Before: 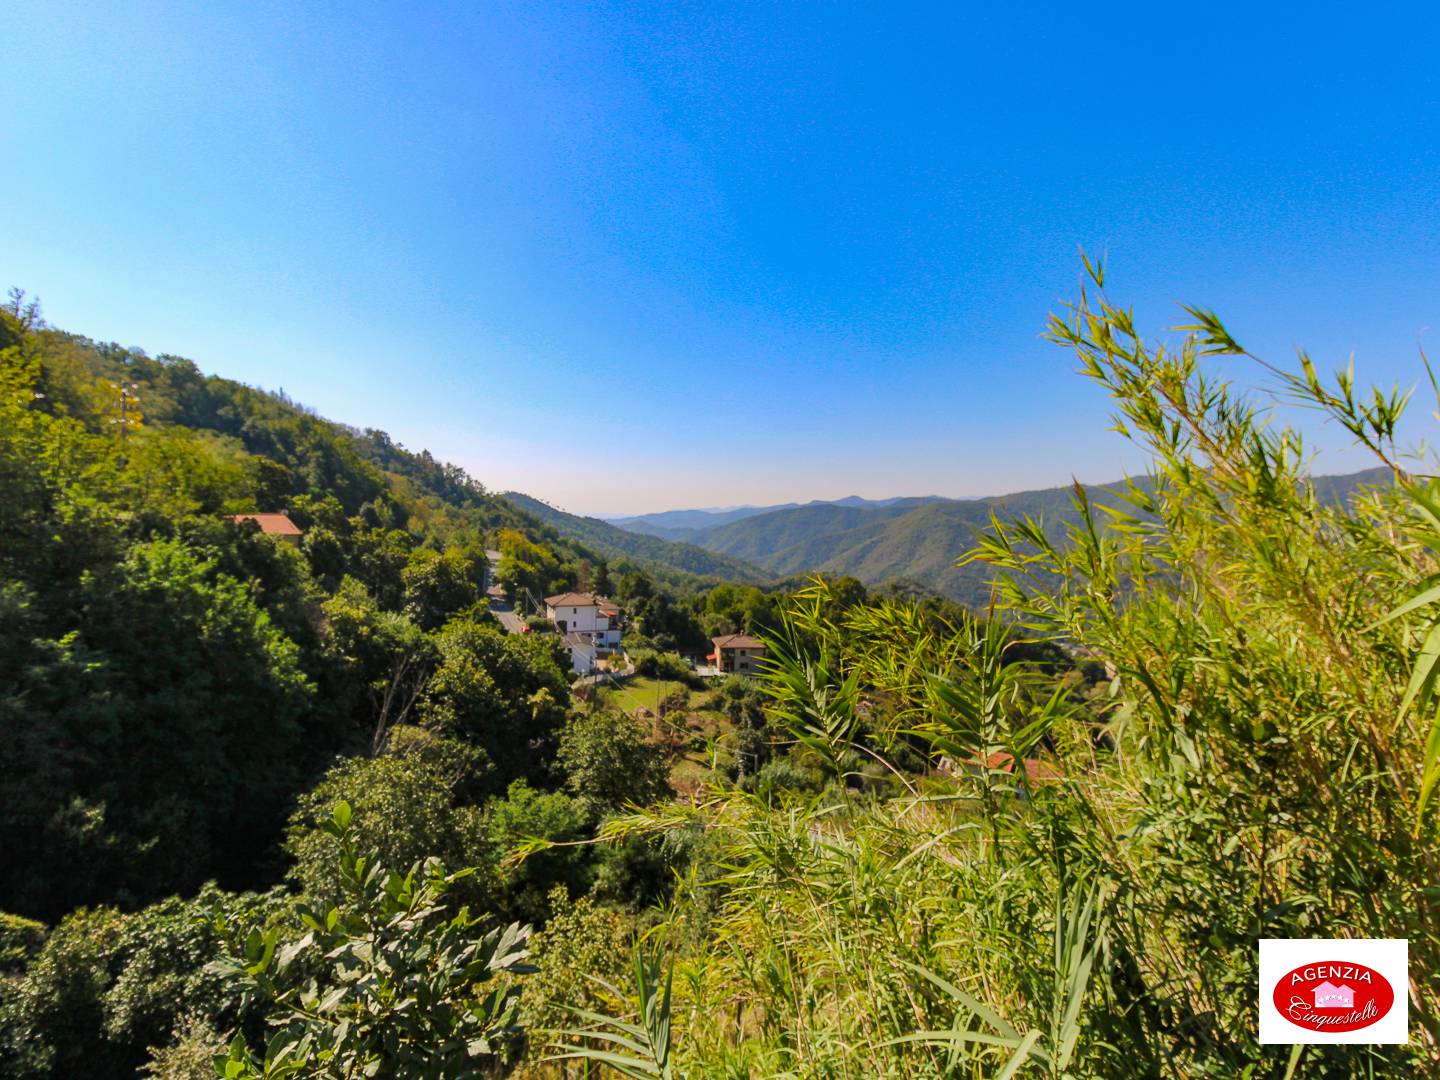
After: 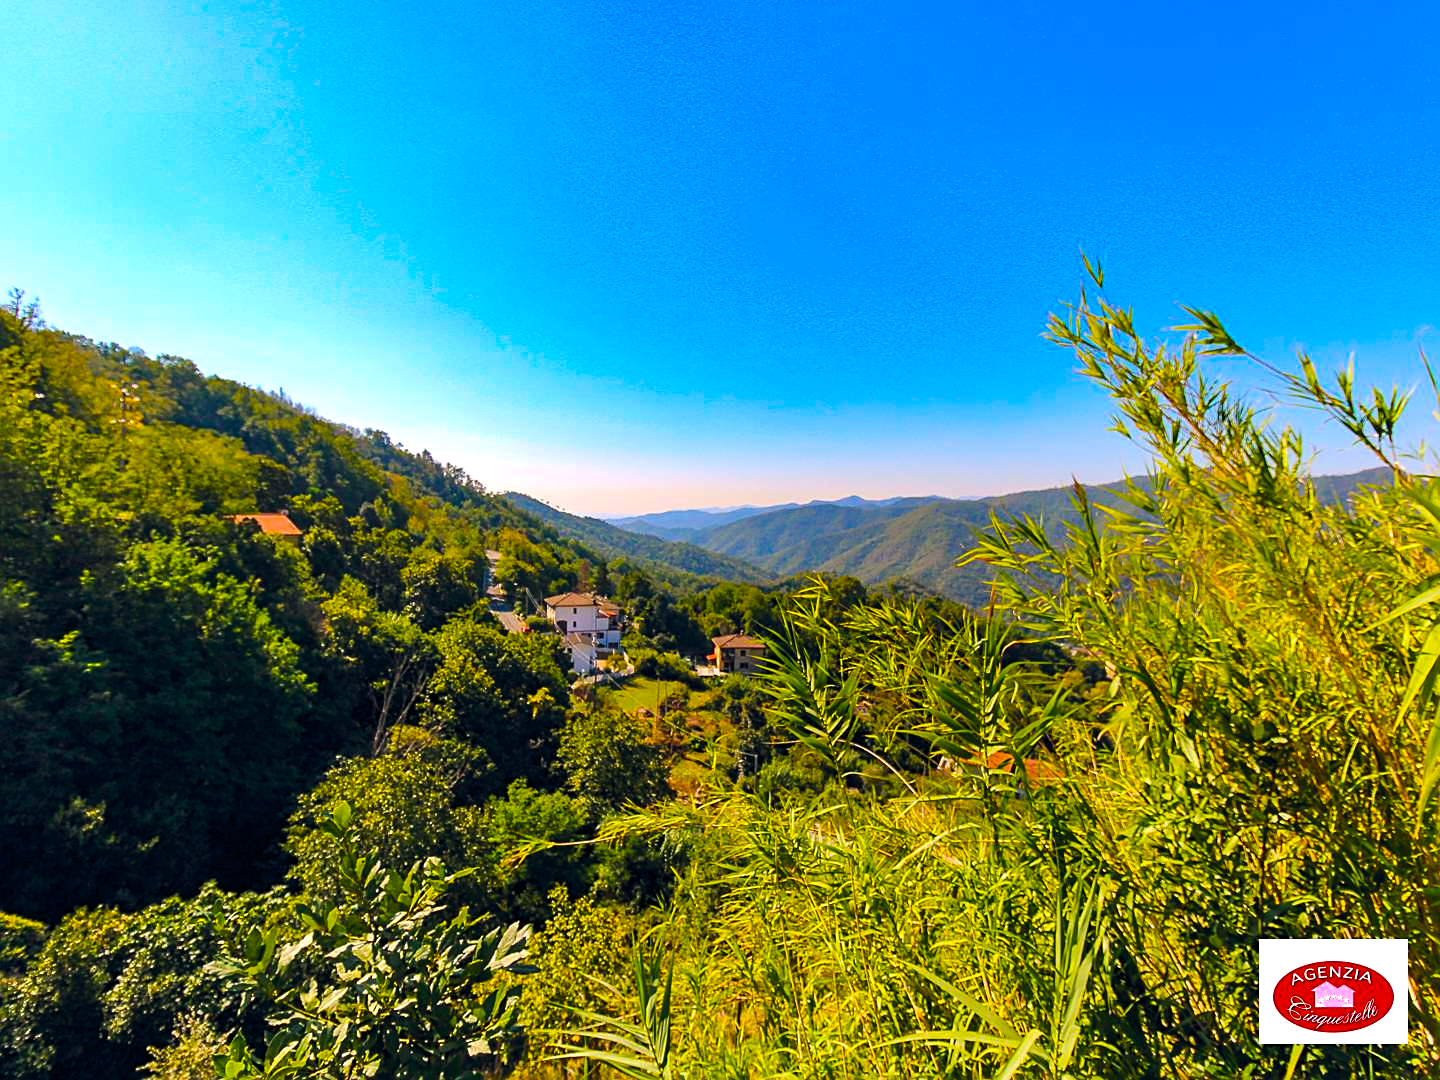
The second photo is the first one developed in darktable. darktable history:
exposure: black level correction 0, exposure 0.199 EV, compensate highlight preservation false
sharpen: on, module defaults
color balance rgb: highlights gain › chroma 1.351%, highlights gain › hue 56.21°, global offset › chroma 0.093%, global offset › hue 253.21°, perceptual saturation grading › global saturation 43.266%, global vibrance 30.146%, contrast 10.291%
